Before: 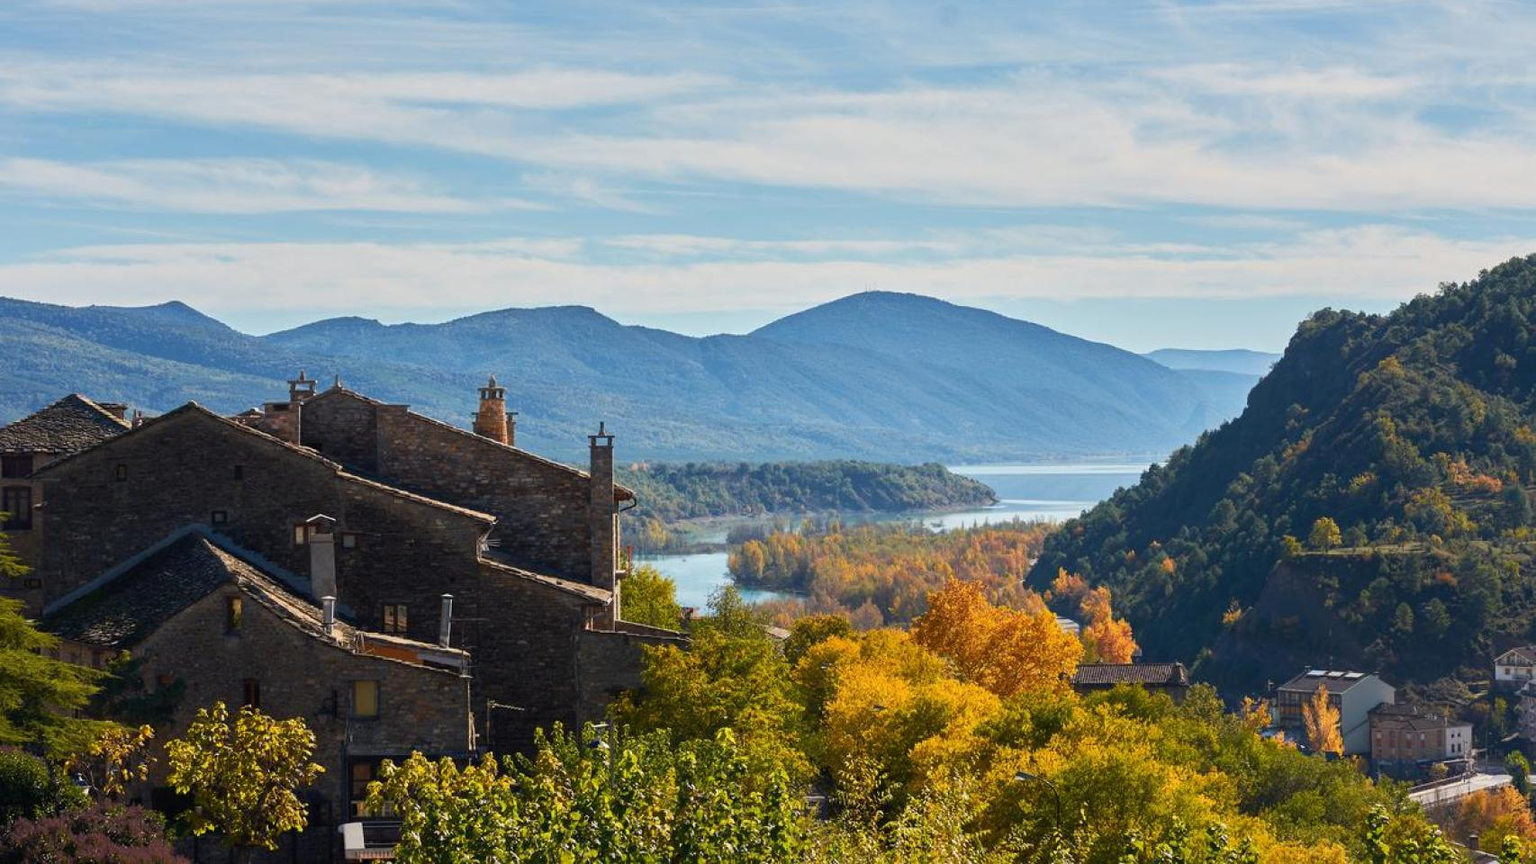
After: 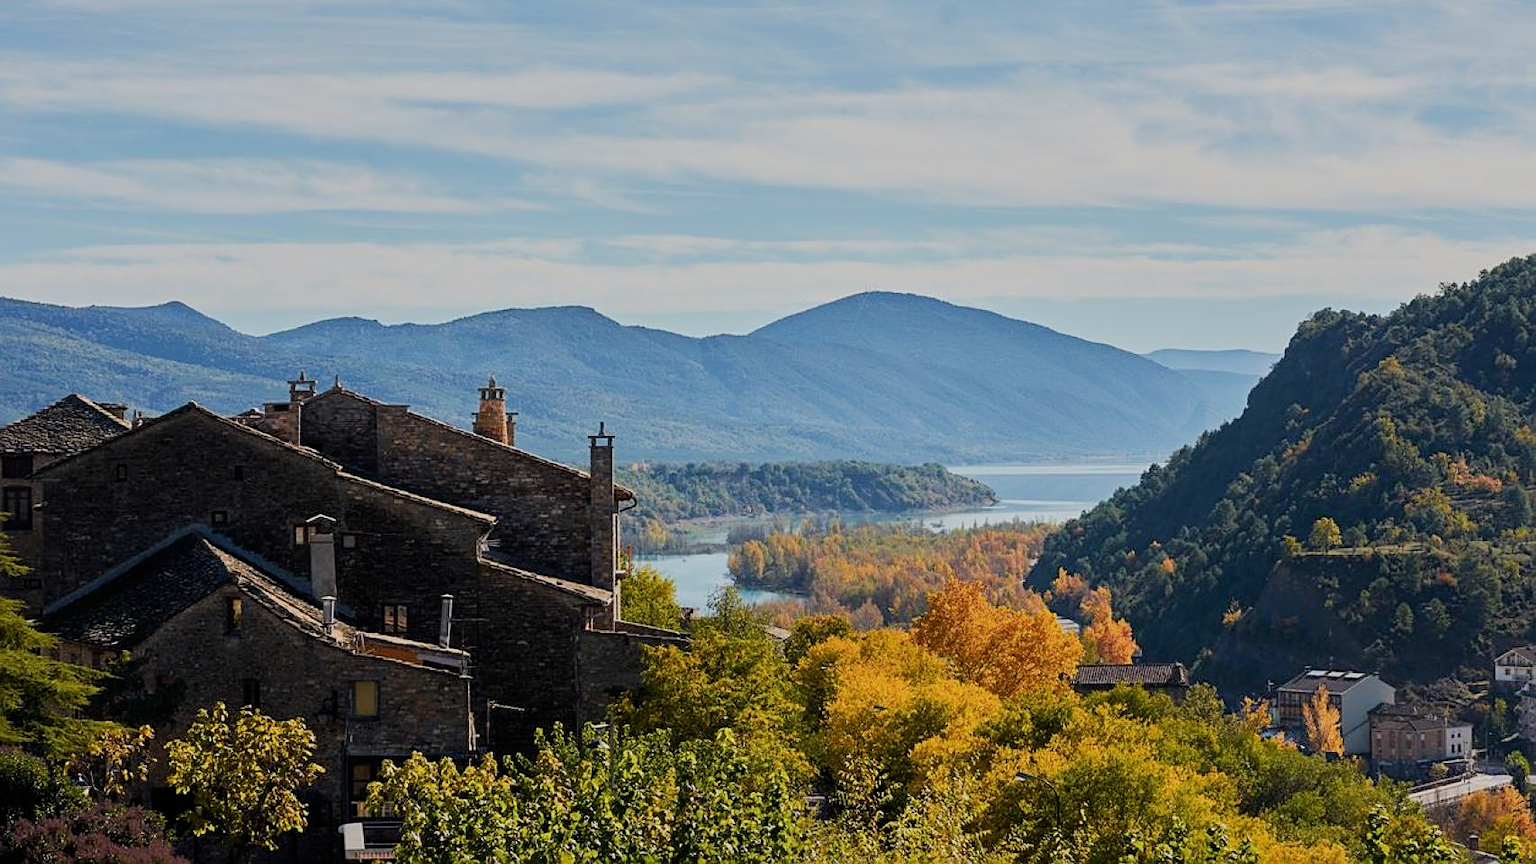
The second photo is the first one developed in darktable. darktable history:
filmic rgb: black relative exposure -7.65 EV, white relative exposure 4.56 EV, threshold 2.95 EV, hardness 3.61, enable highlight reconstruction true
sharpen: on, module defaults
